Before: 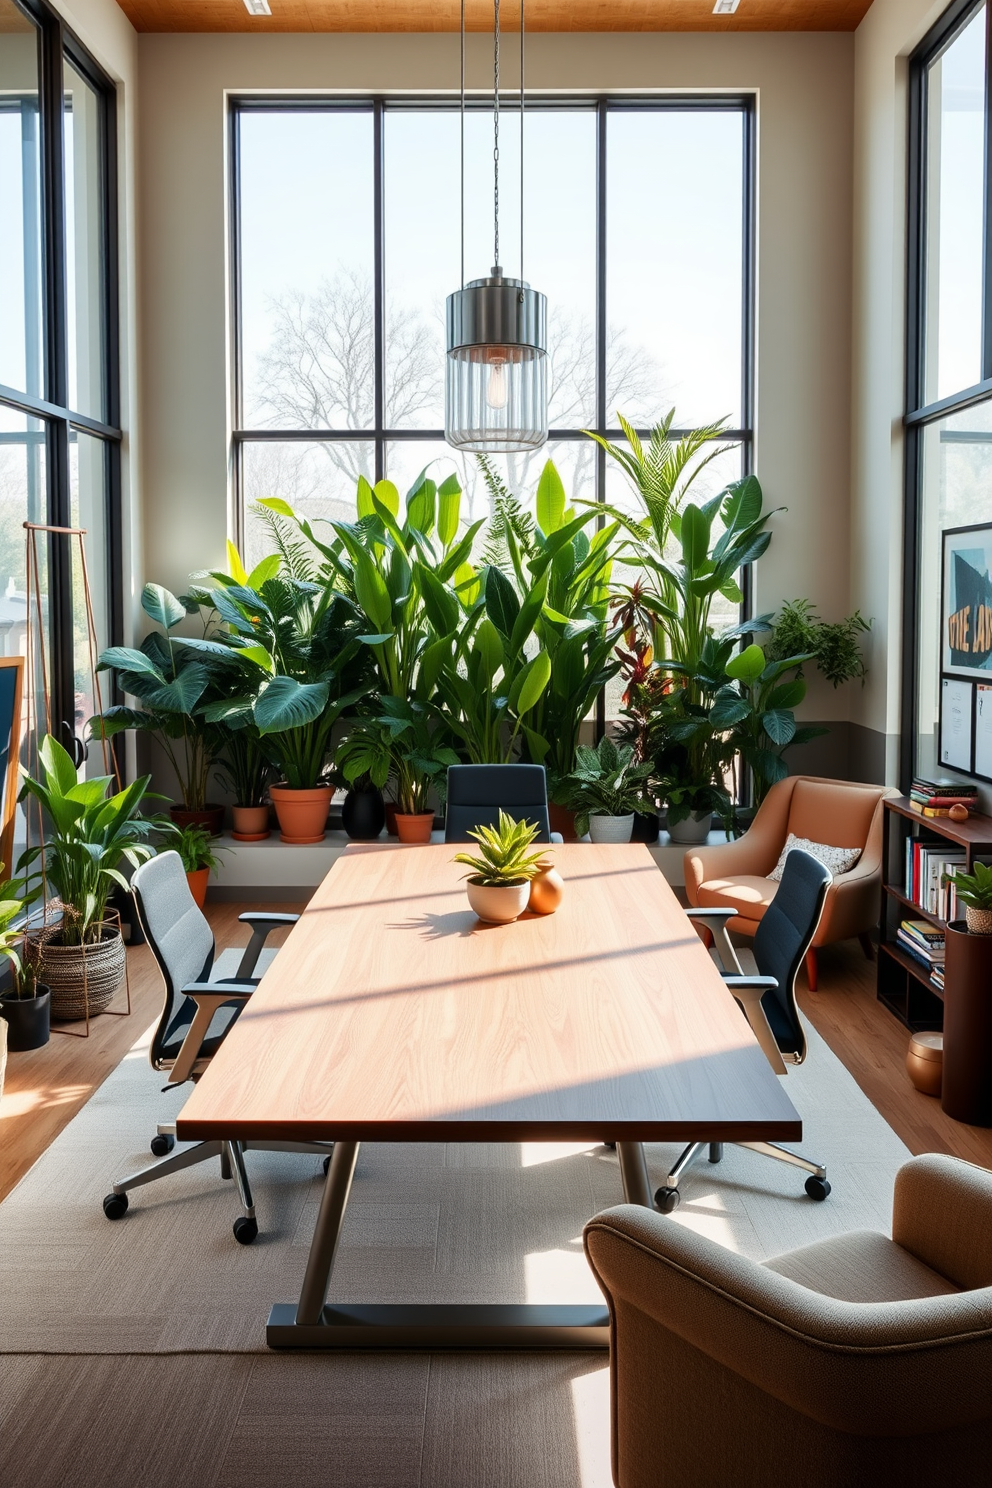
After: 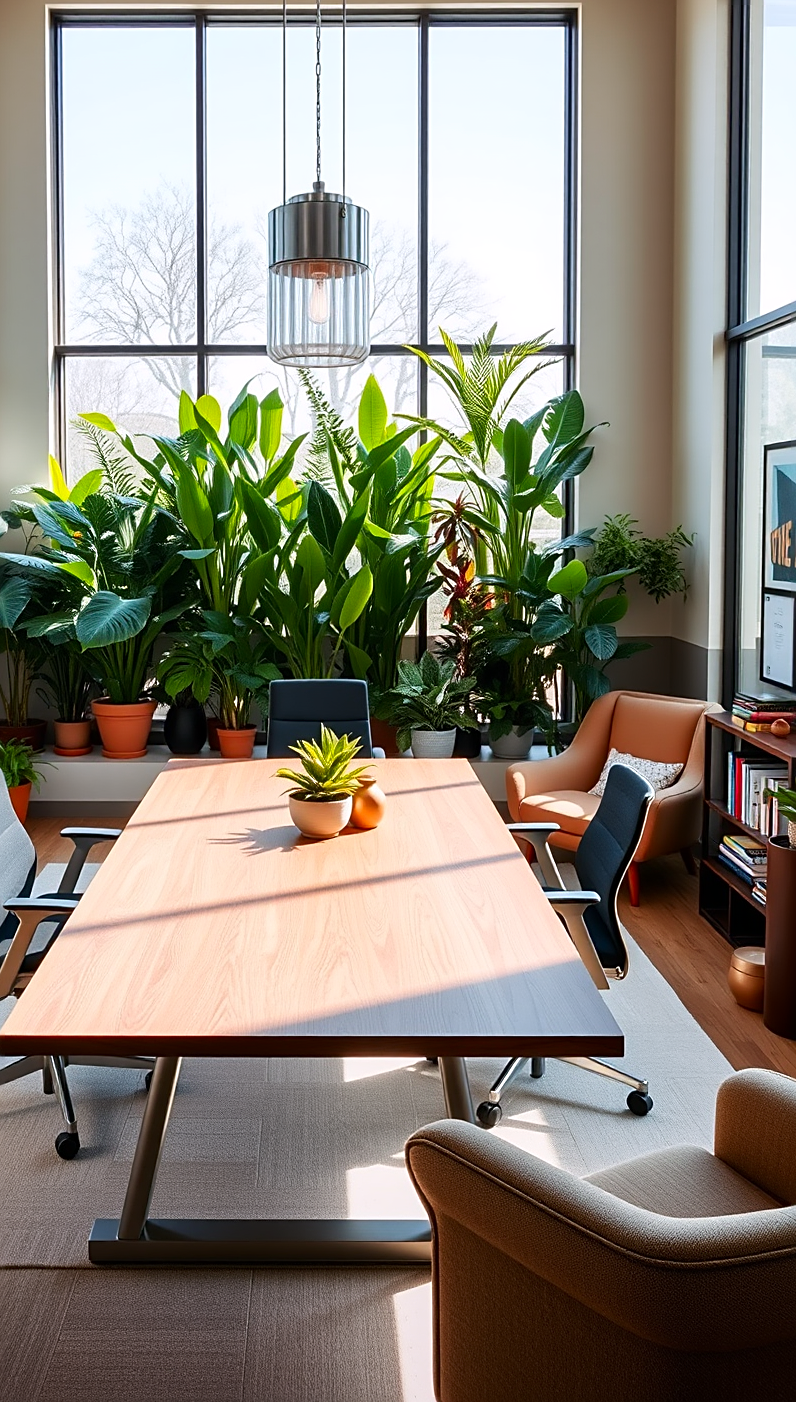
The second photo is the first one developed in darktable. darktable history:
contrast brightness saturation: contrast 0.04, saturation 0.16
white balance: red 1.009, blue 1.027
crop and rotate: left 17.959%, top 5.771%, right 1.742%
sharpen: on, module defaults
